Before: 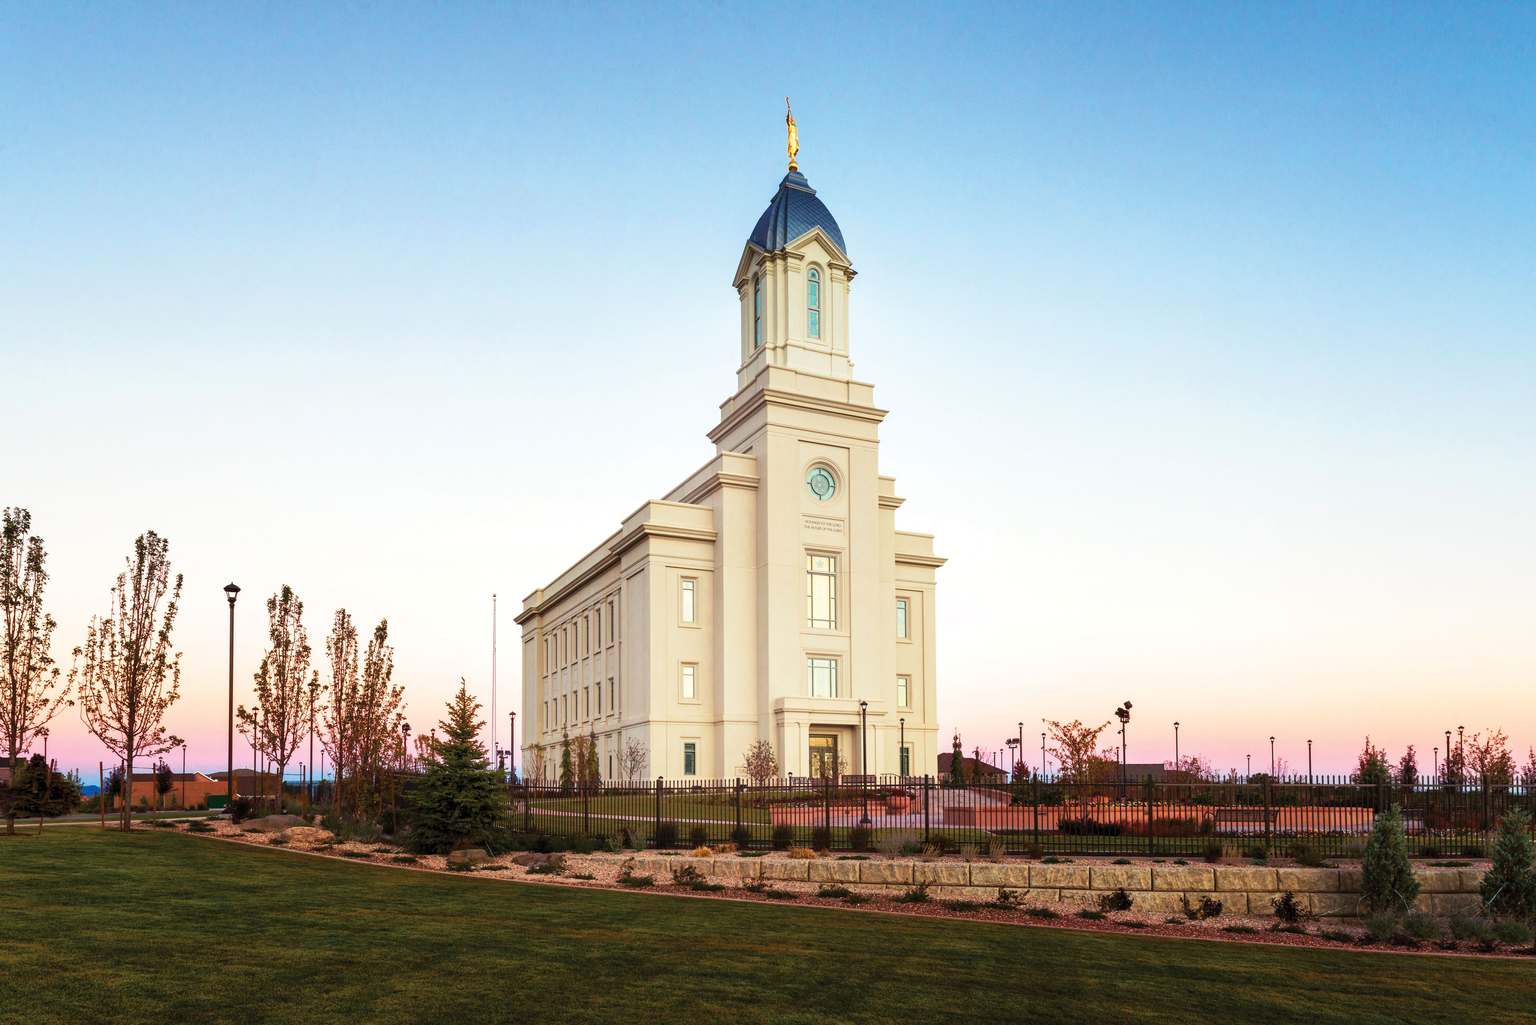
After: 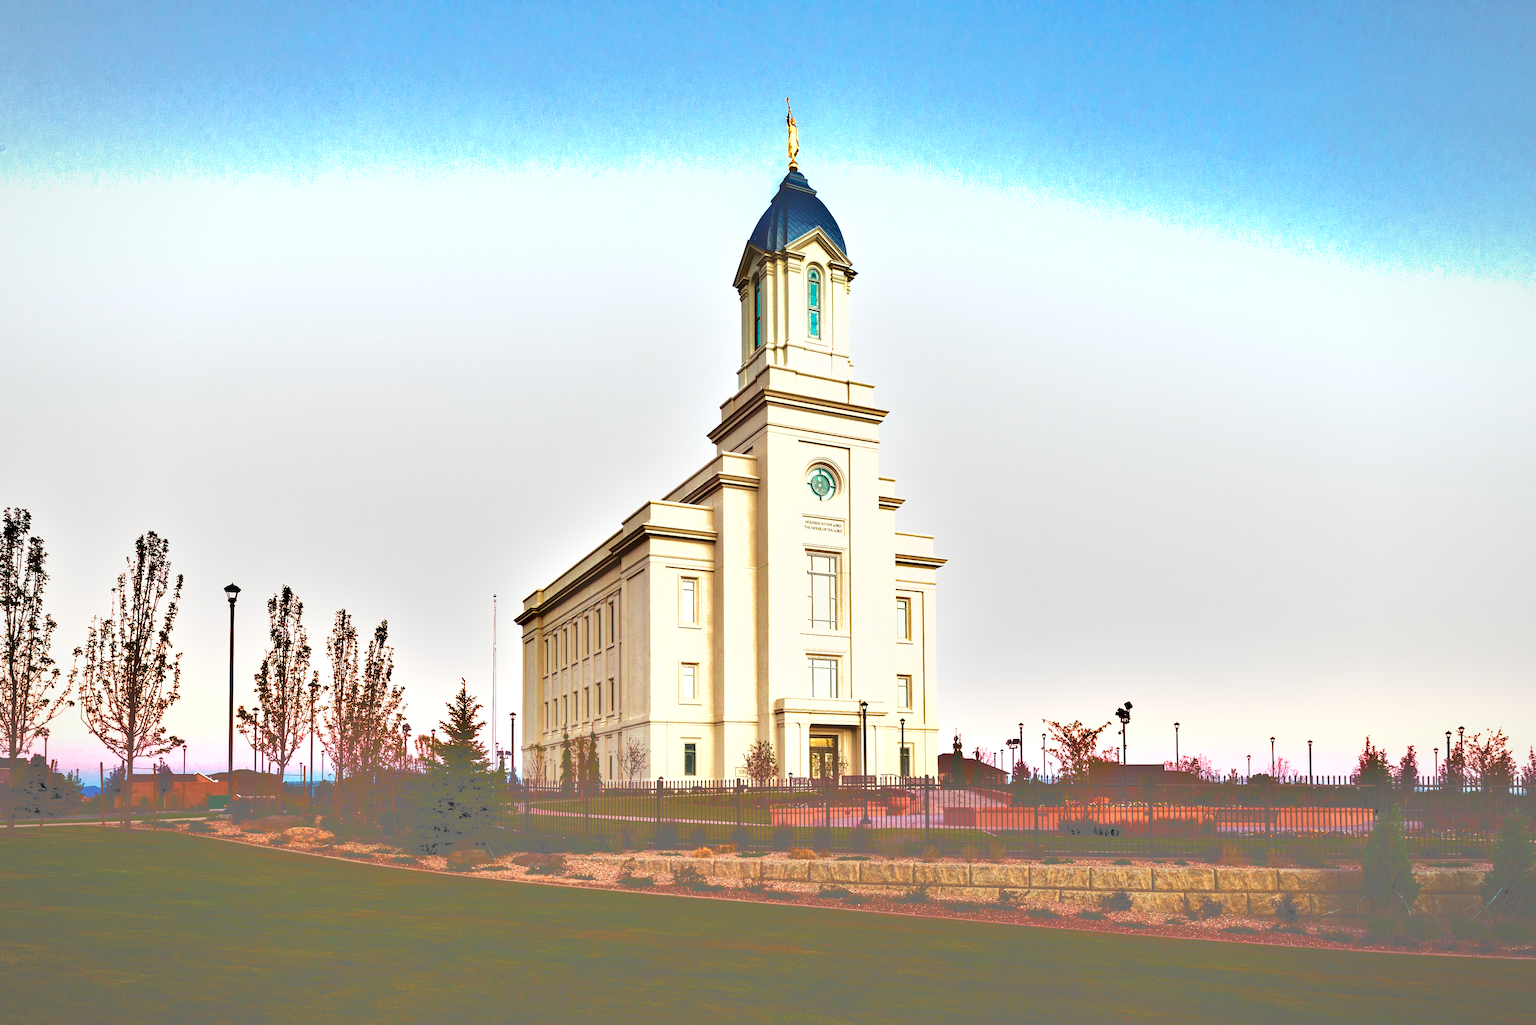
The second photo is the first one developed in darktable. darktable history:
shadows and highlights: low approximation 0.01, soften with gaussian
velvia: on, module defaults
tone curve: curves: ch0 [(0, 0) (0.003, 0.453) (0.011, 0.457) (0.025, 0.457) (0.044, 0.463) (0.069, 0.464) (0.1, 0.471) (0.136, 0.475) (0.177, 0.481) (0.224, 0.486) (0.277, 0.496) (0.335, 0.515) (0.399, 0.544) (0.468, 0.577) (0.543, 0.621) (0.623, 0.67) (0.709, 0.73) (0.801, 0.788) (0.898, 0.848) (1, 1)], color space Lab, independent channels, preserve colors none
vignetting: fall-off radius 61.15%, brightness -0.272
tone equalizer: -8 EV -0.757 EV, -7 EV -0.679 EV, -6 EV -0.623 EV, -5 EV -0.398 EV, -3 EV 0.381 EV, -2 EV 0.6 EV, -1 EV 0.685 EV, +0 EV 0.757 EV, edges refinement/feathering 500, mask exposure compensation -1.57 EV, preserve details no
